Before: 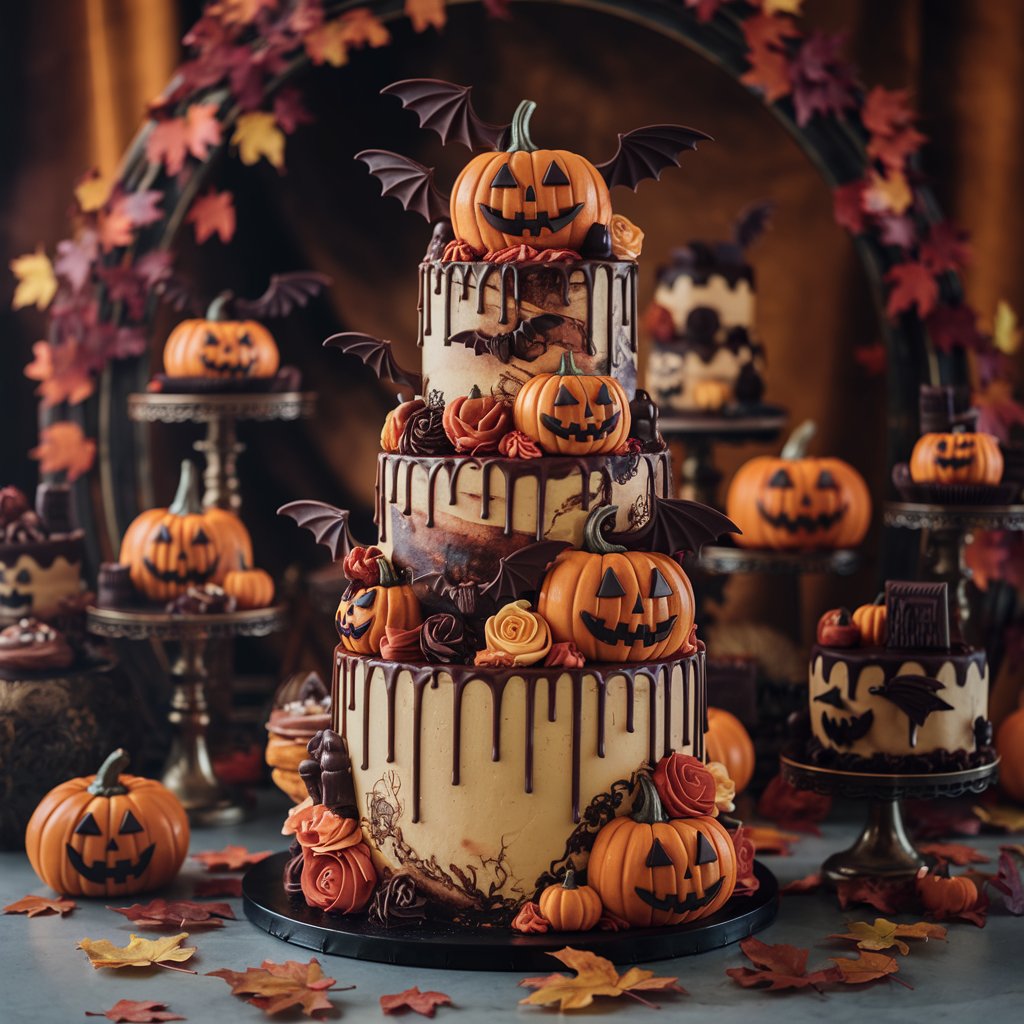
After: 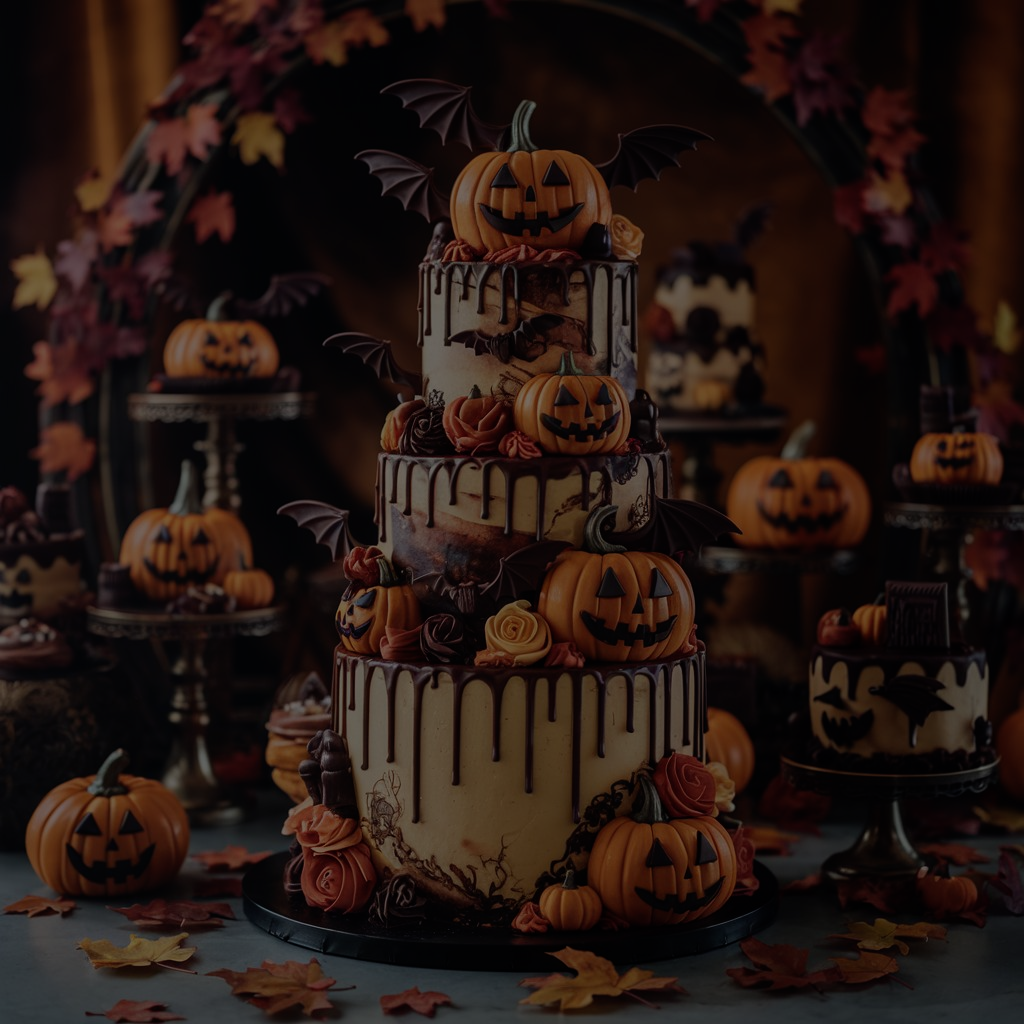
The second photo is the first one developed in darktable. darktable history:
exposure: exposure -2.356 EV, compensate highlight preservation false
